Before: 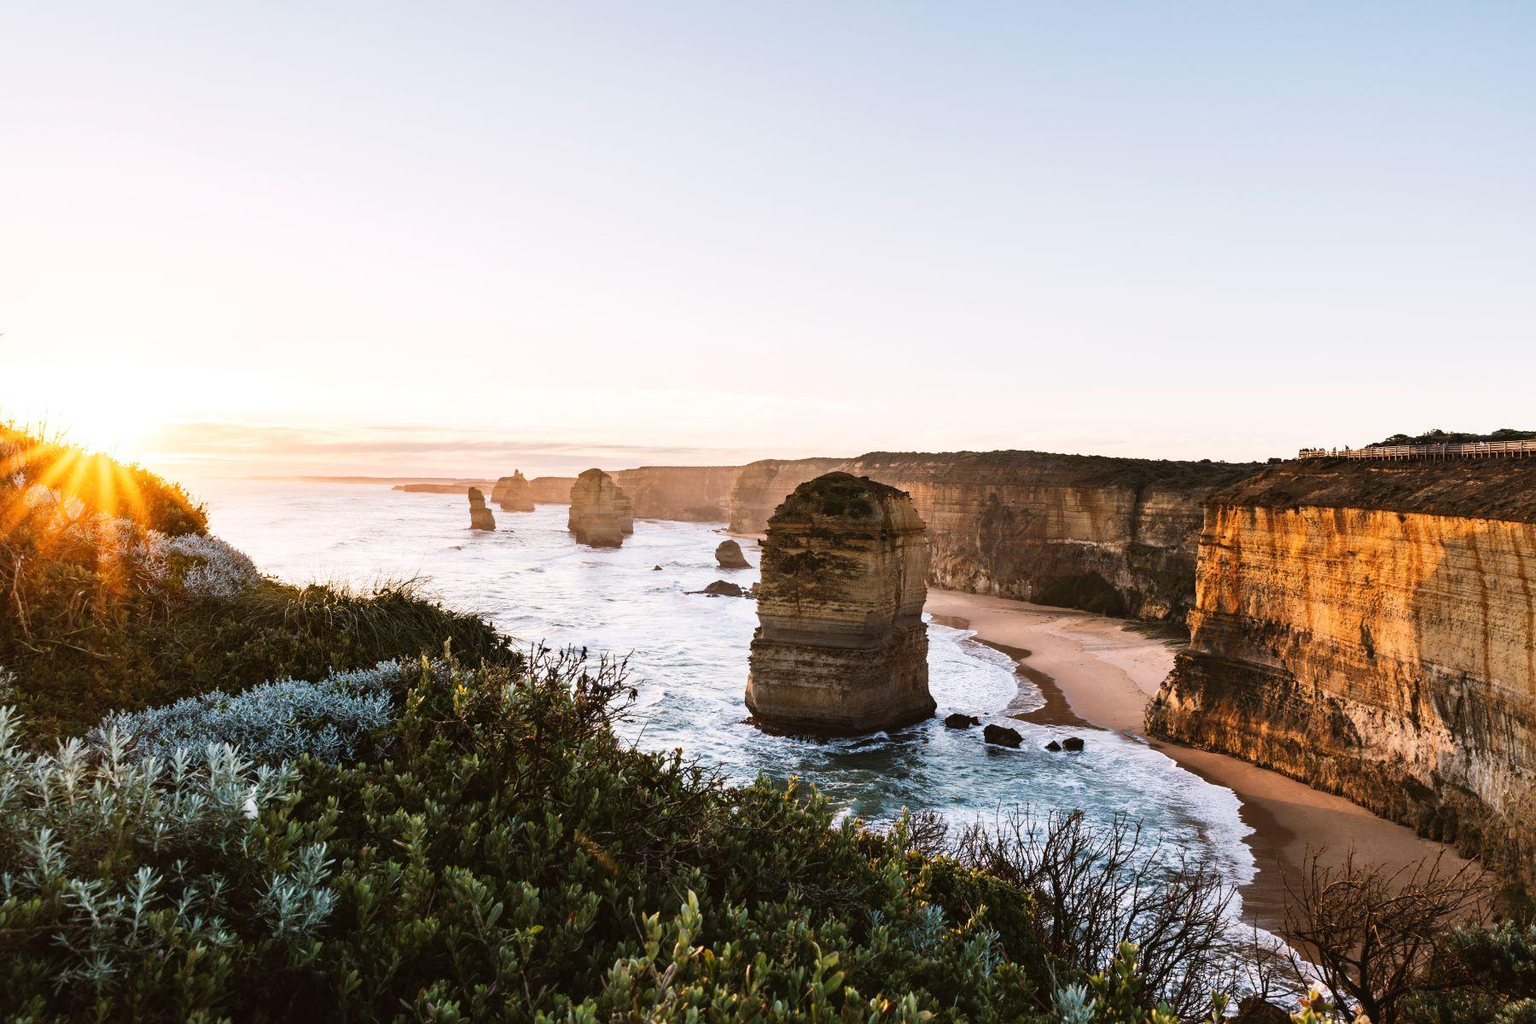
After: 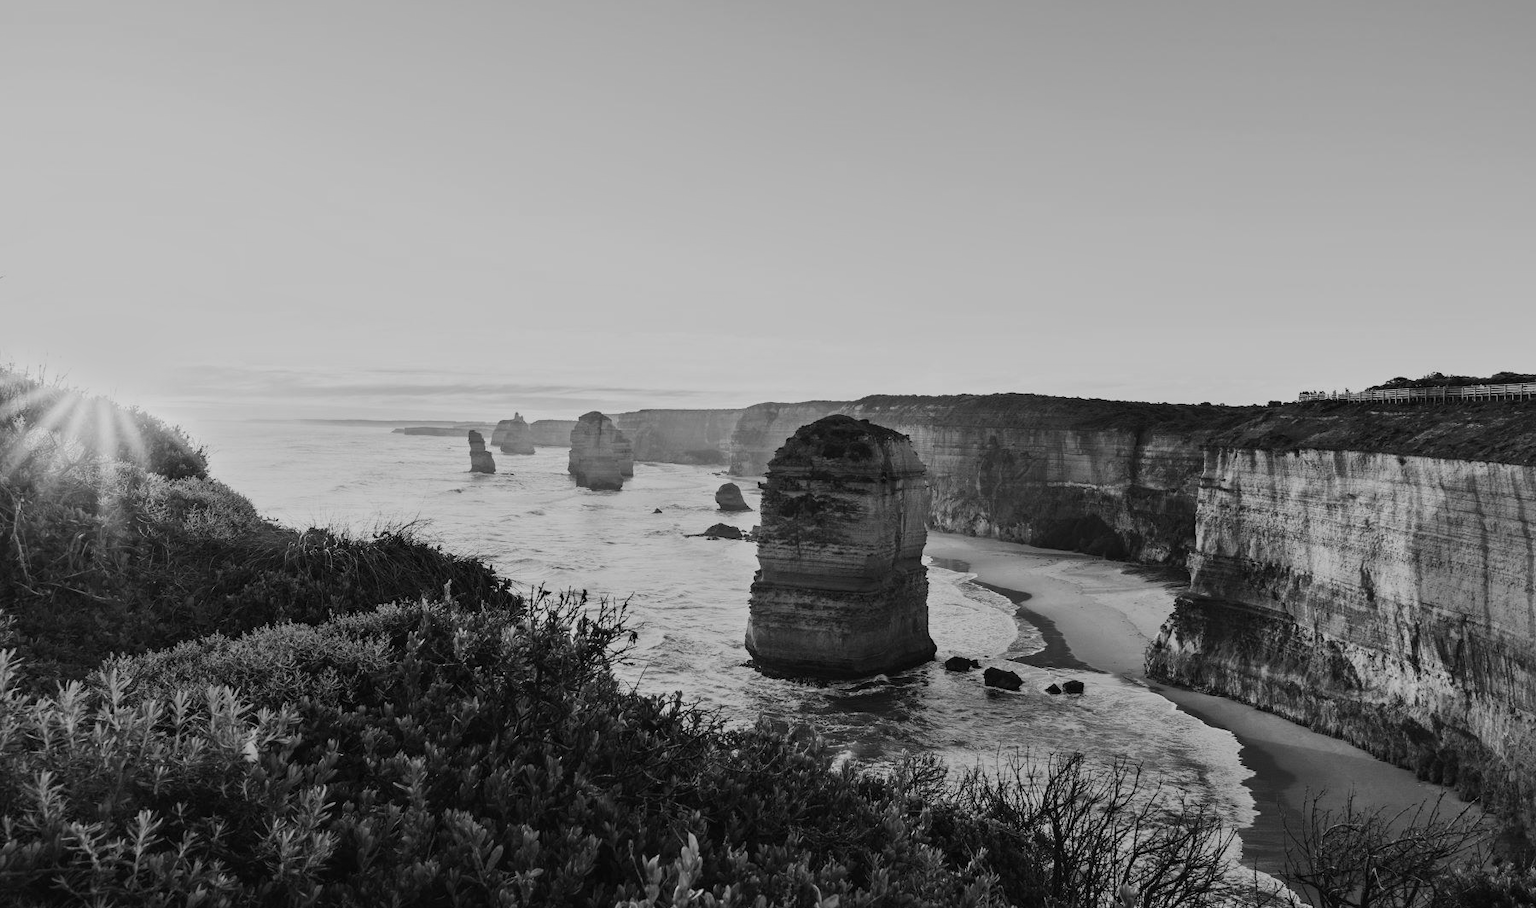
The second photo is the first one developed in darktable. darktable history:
crop and rotate: top 5.609%, bottom 5.609%
monochrome: a 79.32, b 81.83, size 1.1
